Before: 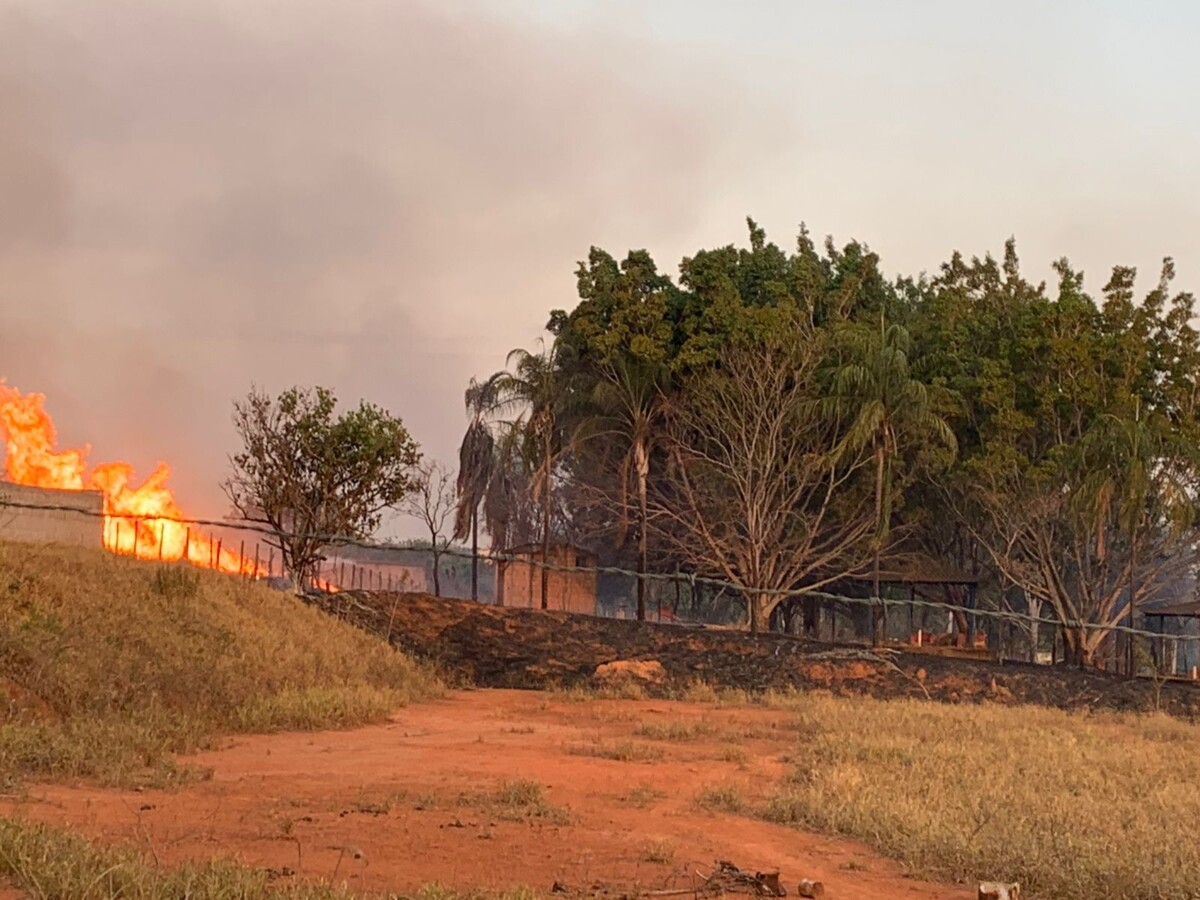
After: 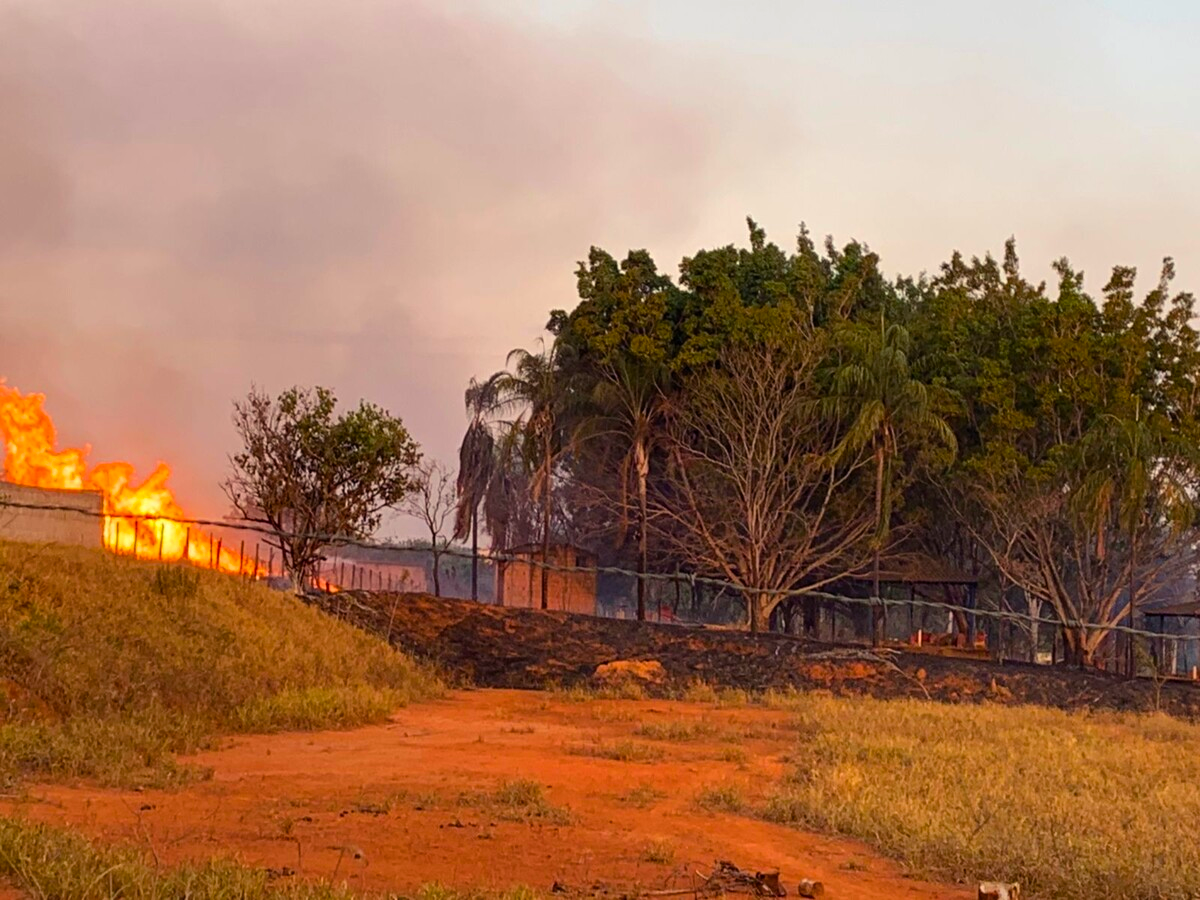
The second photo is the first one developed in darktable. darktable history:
color balance rgb: perceptual saturation grading › global saturation 25%, global vibrance 20%
color balance: gamma [0.9, 0.988, 0.975, 1.025], gain [1.05, 1, 1, 1]
